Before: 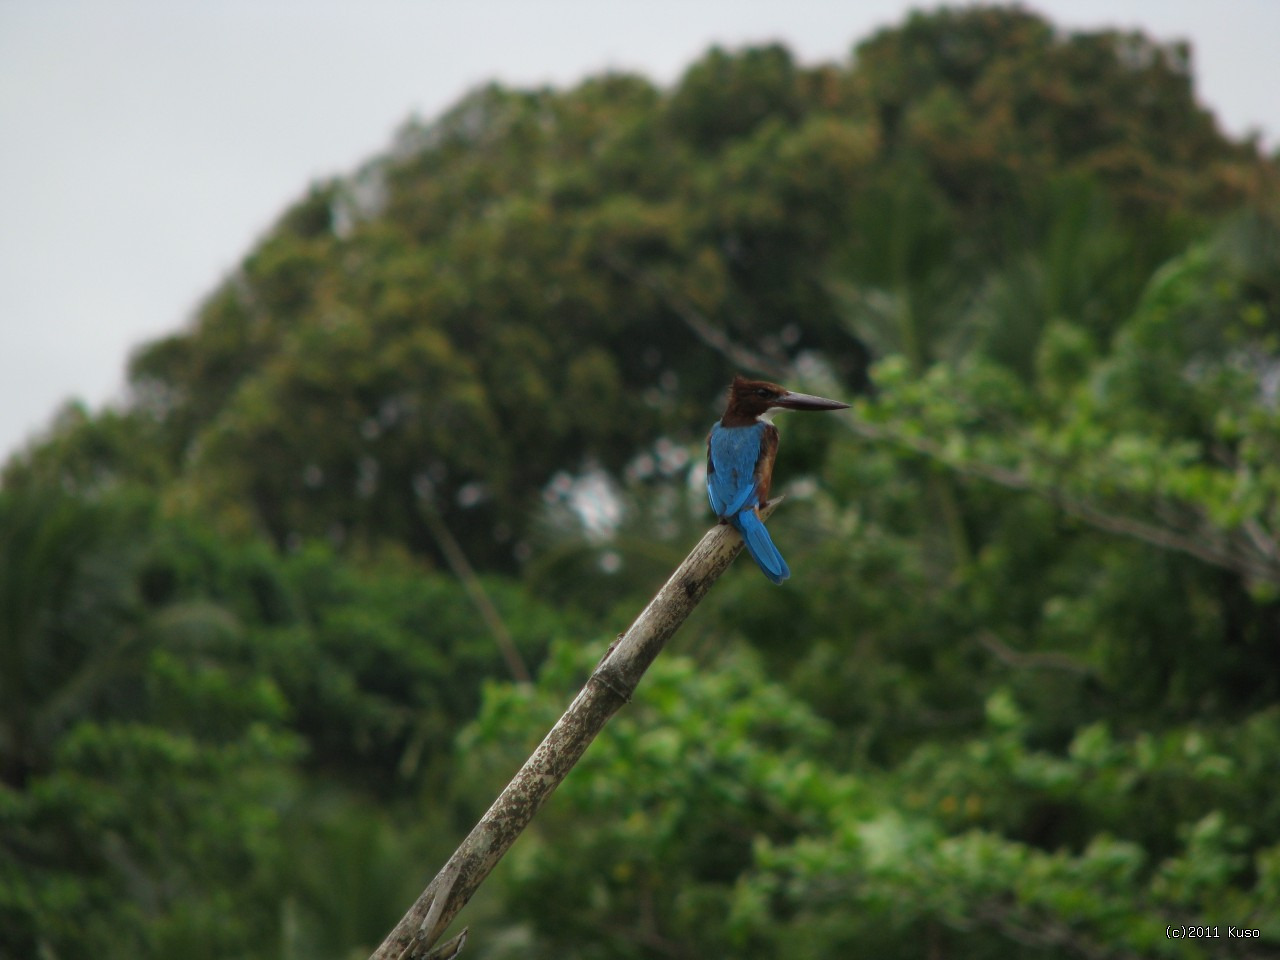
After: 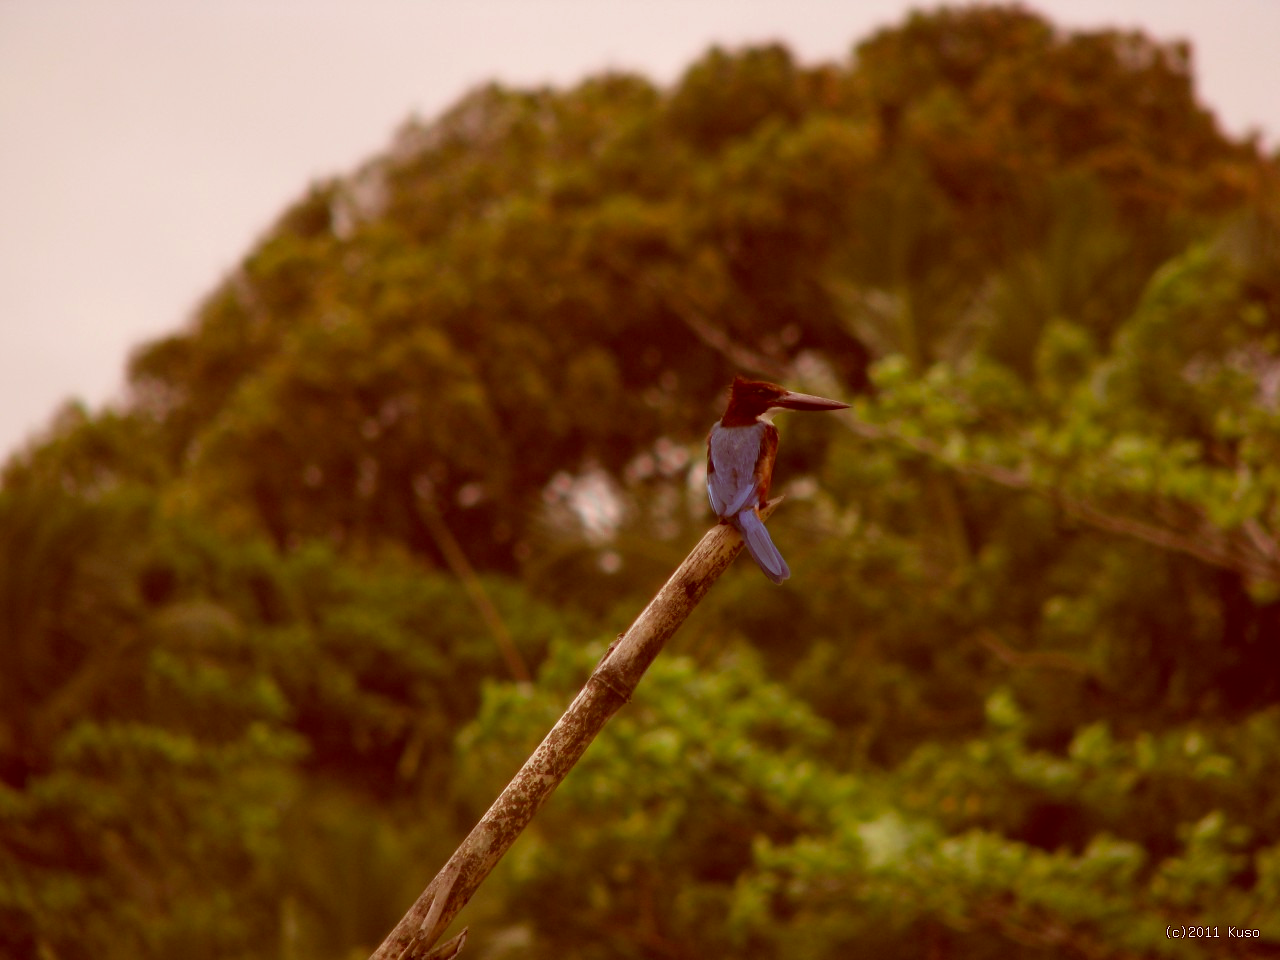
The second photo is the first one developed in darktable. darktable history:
white balance: red 0.978, blue 0.999
color correction: highlights a* 9.03, highlights b* 8.71, shadows a* 40, shadows b* 40, saturation 0.8
color balance rgb: global vibrance 42.74%
